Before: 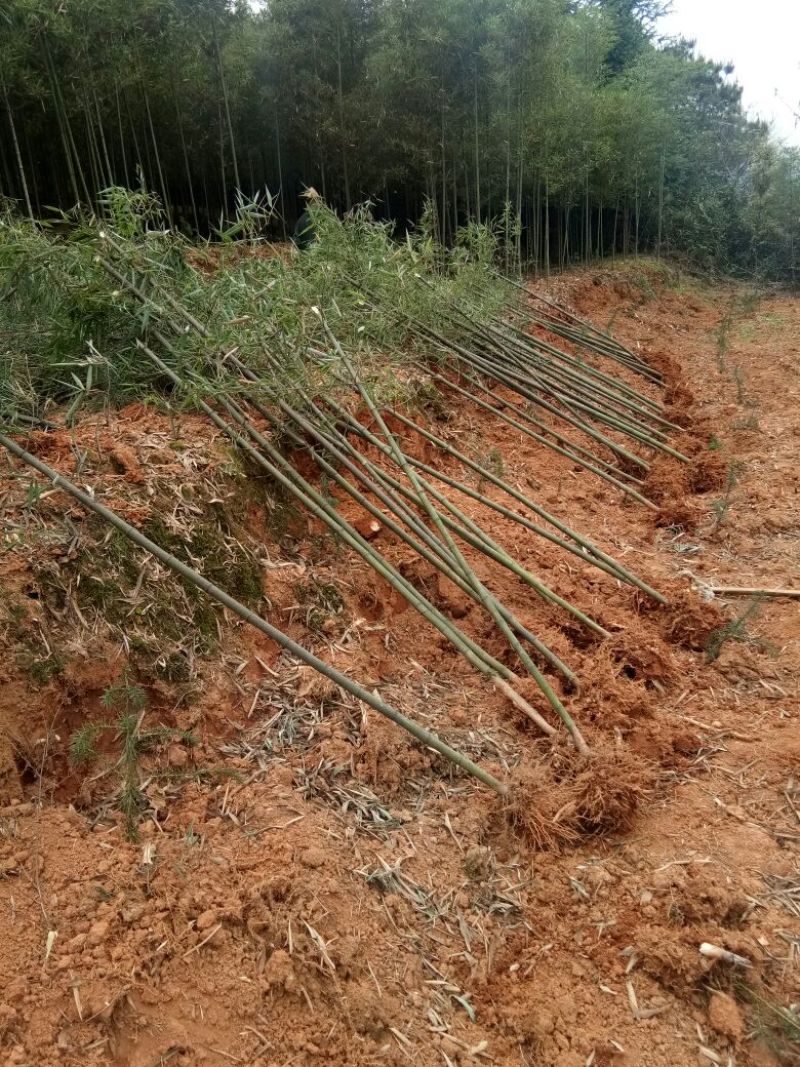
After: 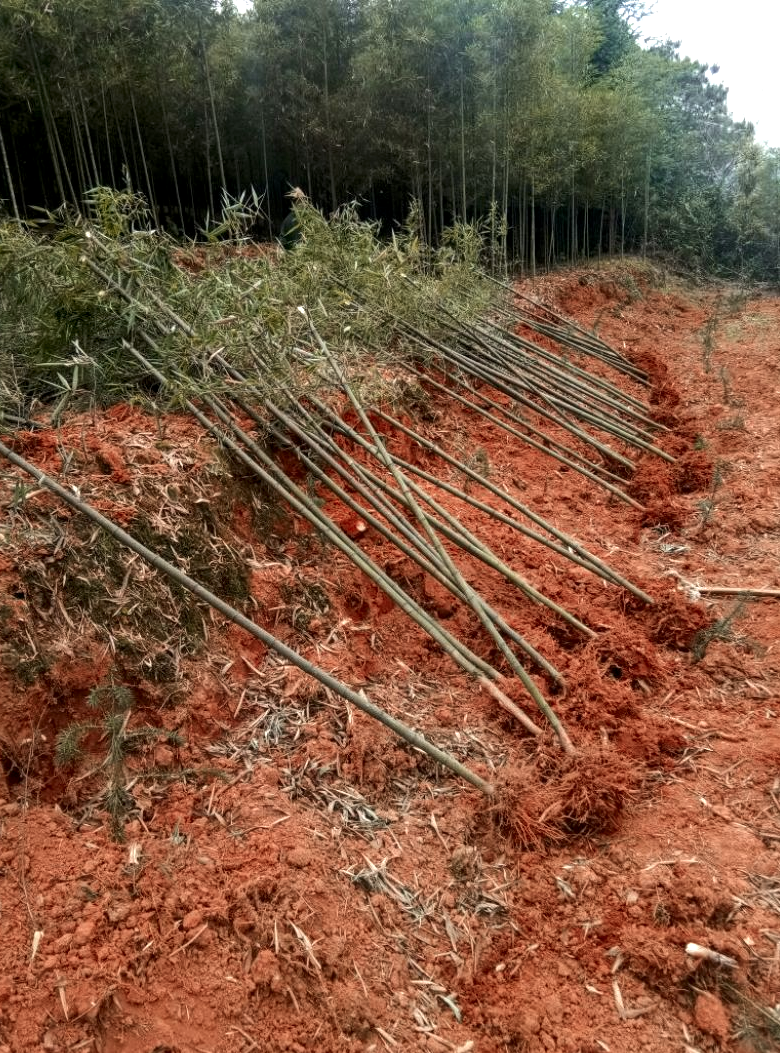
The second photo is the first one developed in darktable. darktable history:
local contrast: on, module defaults
tone equalizer: -8 EV -0.417 EV, -7 EV -0.389 EV, -6 EV -0.333 EV, -5 EV -0.222 EV, -3 EV 0.222 EV, -2 EV 0.333 EV, -1 EV 0.389 EV, +0 EV 0.417 EV, edges refinement/feathering 500, mask exposure compensation -1.57 EV, preserve details no
exposure: exposure 0.258 EV, compensate highlight preservation false
crop and rotate: left 1.774%, right 0.633%, bottom 1.28%
color zones: curves: ch0 [(0, 0.299) (0.25, 0.383) (0.456, 0.352) (0.736, 0.571)]; ch1 [(0, 0.63) (0.151, 0.568) (0.254, 0.416) (0.47, 0.558) (0.732, 0.37) (0.909, 0.492)]; ch2 [(0.004, 0.604) (0.158, 0.443) (0.257, 0.403) (0.761, 0.468)]
